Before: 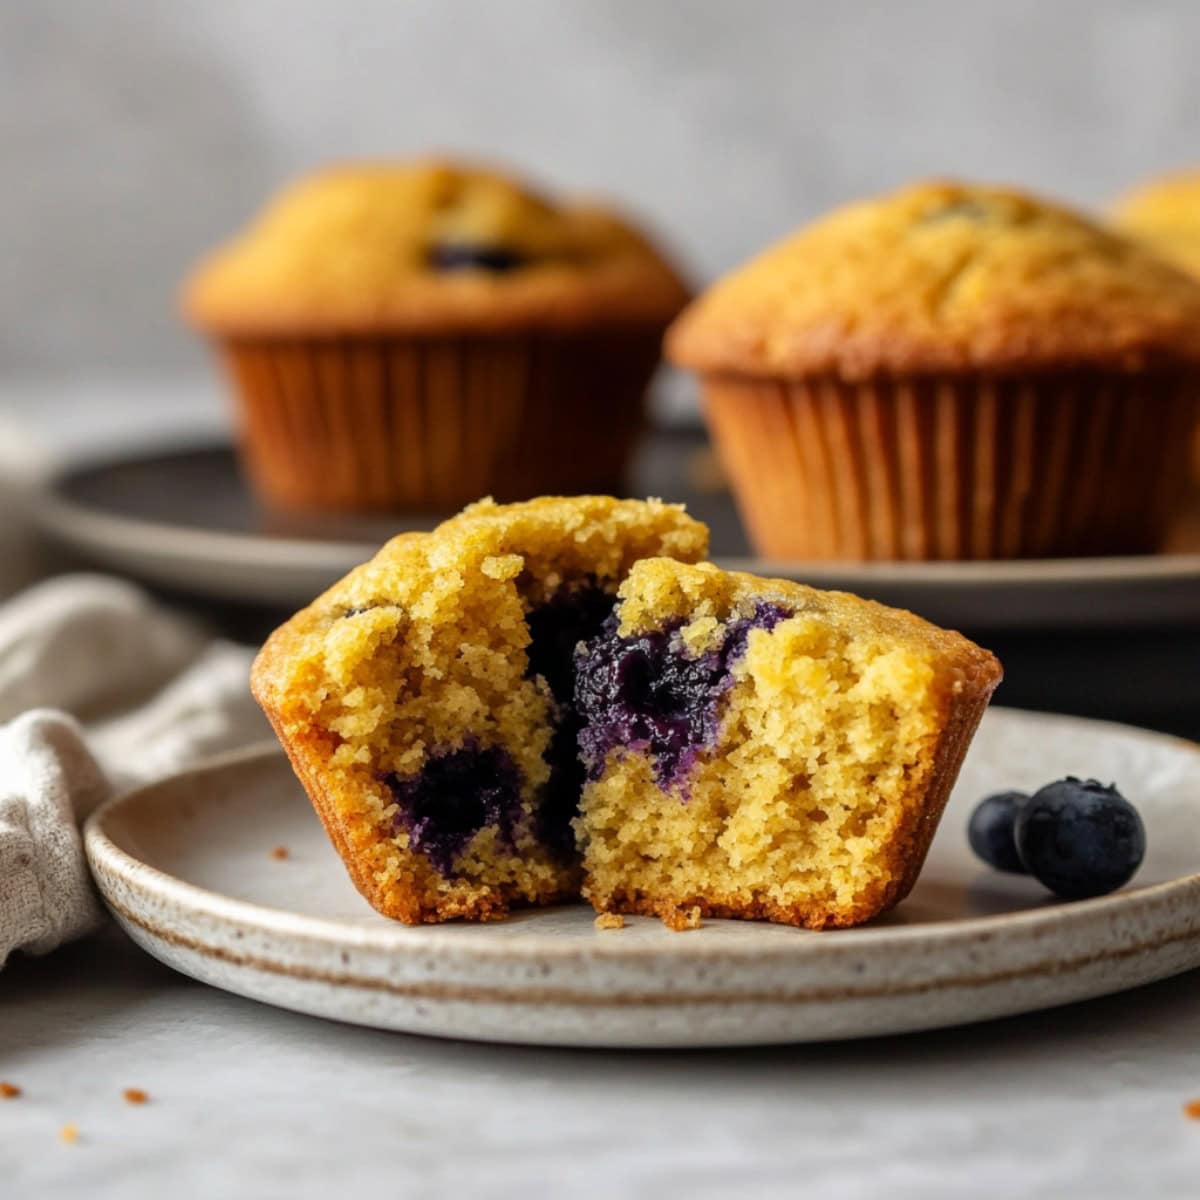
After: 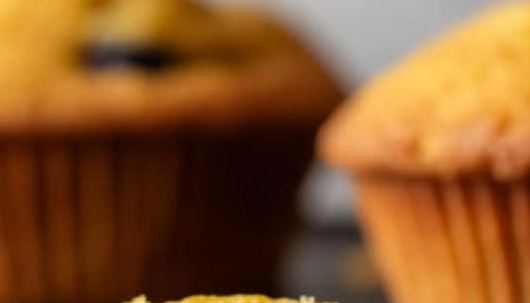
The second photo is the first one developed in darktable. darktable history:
crop: left 28.973%, top 16.811%, right 26.833%, bottom 57.887%
